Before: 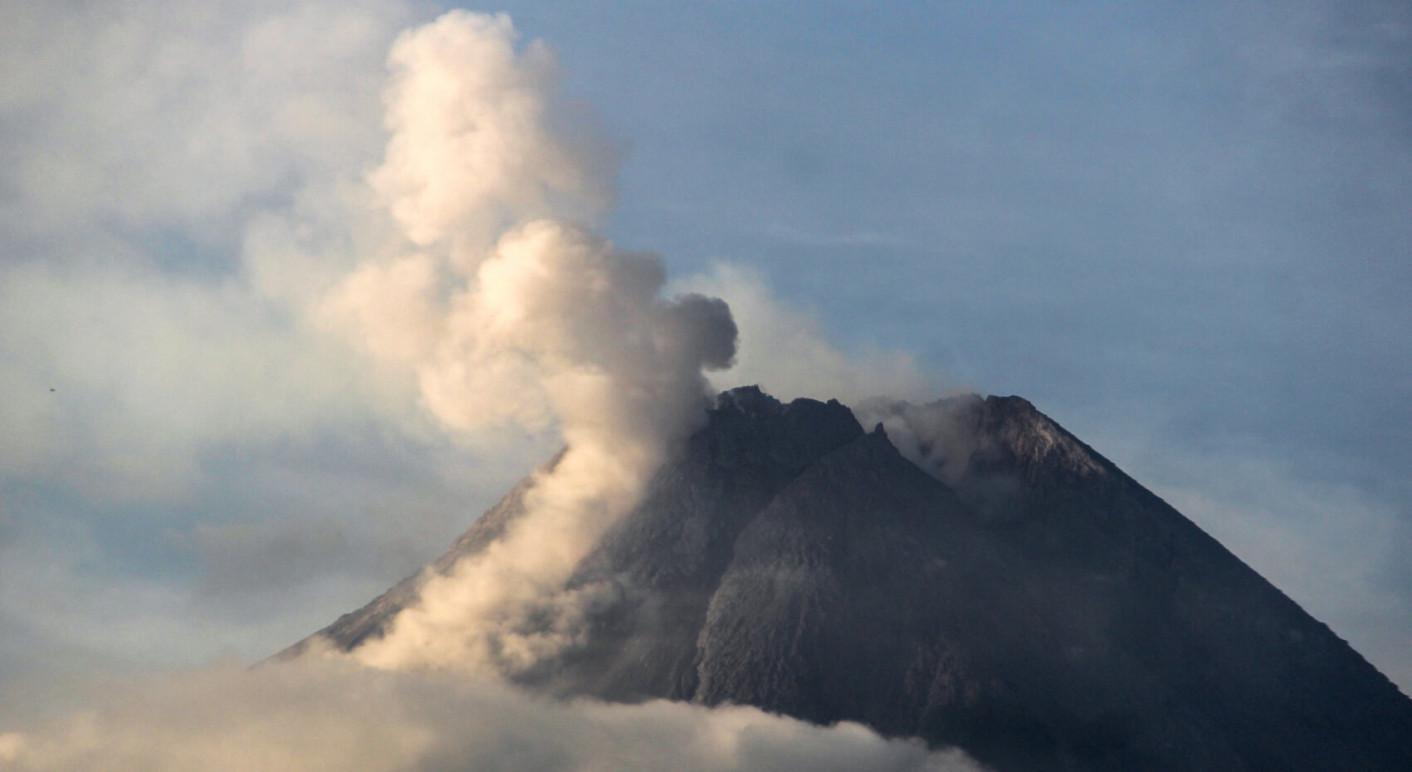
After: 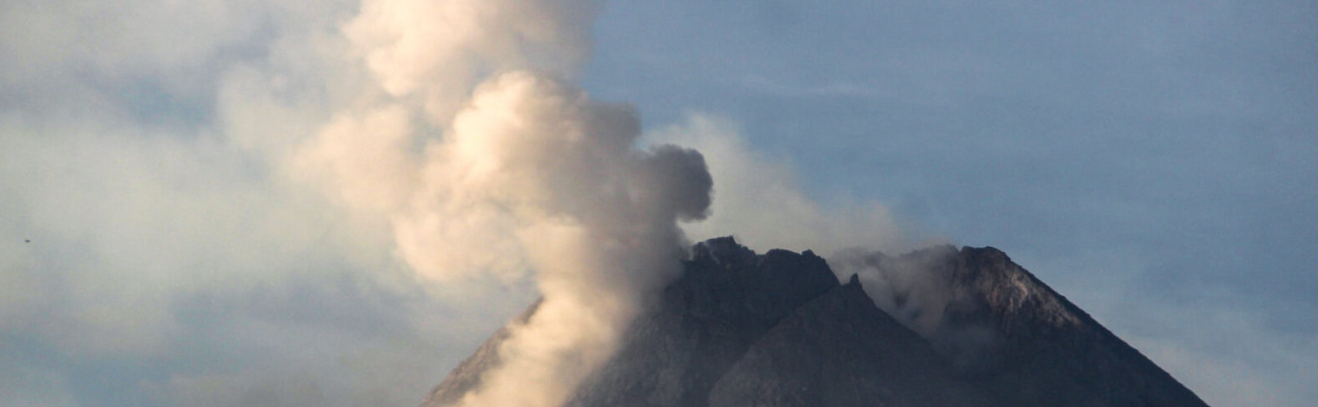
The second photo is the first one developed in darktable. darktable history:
crop: left 1.795%, top 19.387%, right 4.804%, bottom 27.807%
